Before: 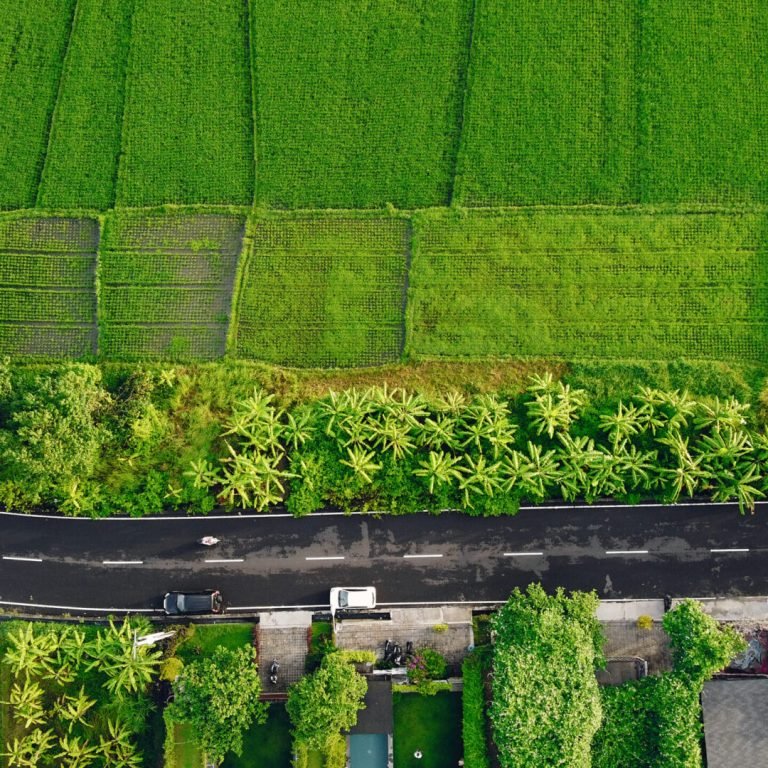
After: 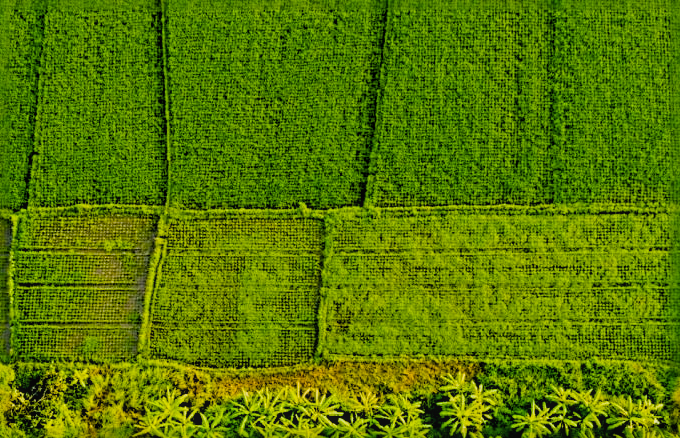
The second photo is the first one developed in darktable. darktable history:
local contrast: detail 110%
color calibration: output R [1.003, 0.027, -0.041, 0], output G [-0.018, 1.043, -0.038, 0], output B [0.071, -0.086, 1.017, 0], x 0.331, y 0.343, temperature 5612.54 K
color balance rgb: perceptual saturation grading › global saturation 36.204%, perceptual saturation grading › shadows 35.235%, global vibrance 20%
filmic rgb: black relative exposure -4.22 EV, white relative exposure 5.1 EV, hardness 2.15, contrast 1.163
sharpen: radius 3.701, amount 0.92
crop and rotate: left 11.331%, bottom 42.894%
